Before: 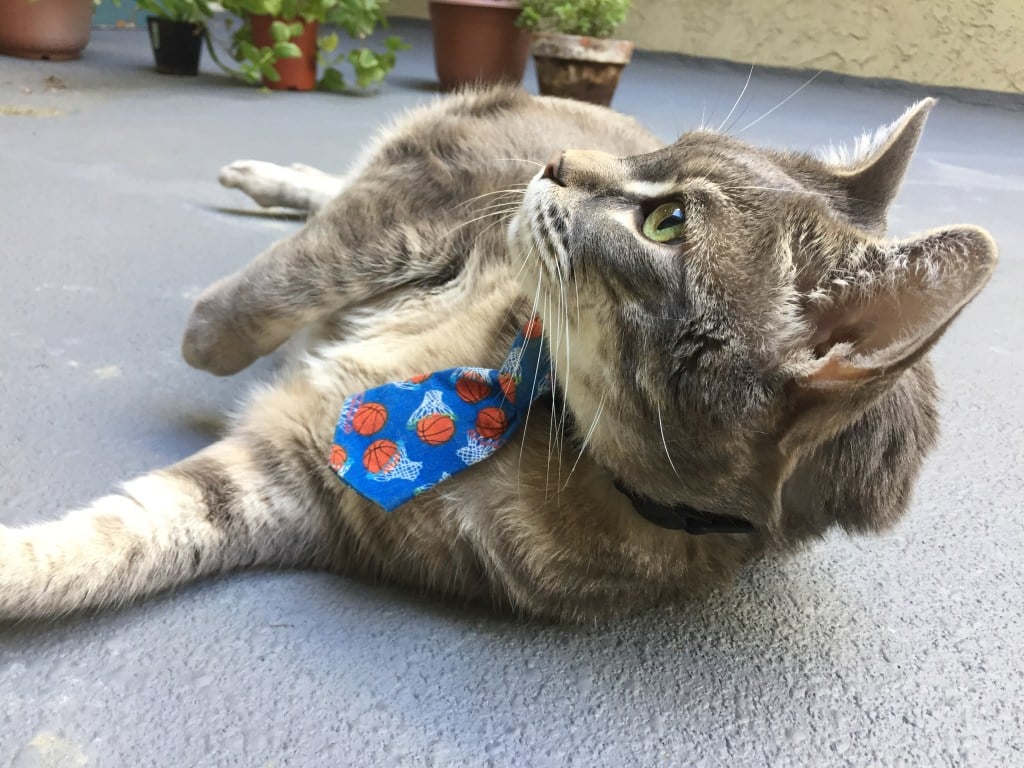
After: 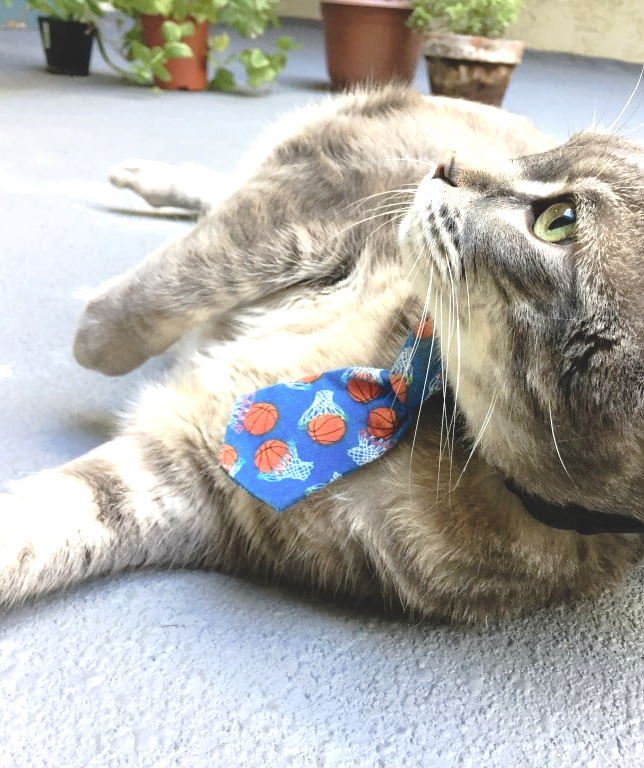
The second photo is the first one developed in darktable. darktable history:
crop: left 10.726%, right 26.313%
tone curve: curves: ch0 [(0, 0) (0.003, 0.128) (0.011, 0.133) (0.025, 0.133) (0.044, 0.141) (0.069, 0.152) (0.1, 0.169) (0.136, 0.201) (0.177, 0.239) (0.224, 0.294) (0.277, 0.358) (0.335, 0.428) (0.399, 0.488) (0.468, 0.55) (0.543, 0.611) (0.623, 0.678) (0.709, 0.755) (0.801, 0.843) (0.898, 0.91) (1, 1)], preserve colors none
tone equalizer: -8 EV -0.771 EV, -7 EV -0.706 EV, -6 EV -0.634 EV, -5 EV -0.414 EV, -3 EV 0.397 EV, -2 EV 0.6 EV, -1 EV 0.674 EV, +0 EV 0.738 EV
